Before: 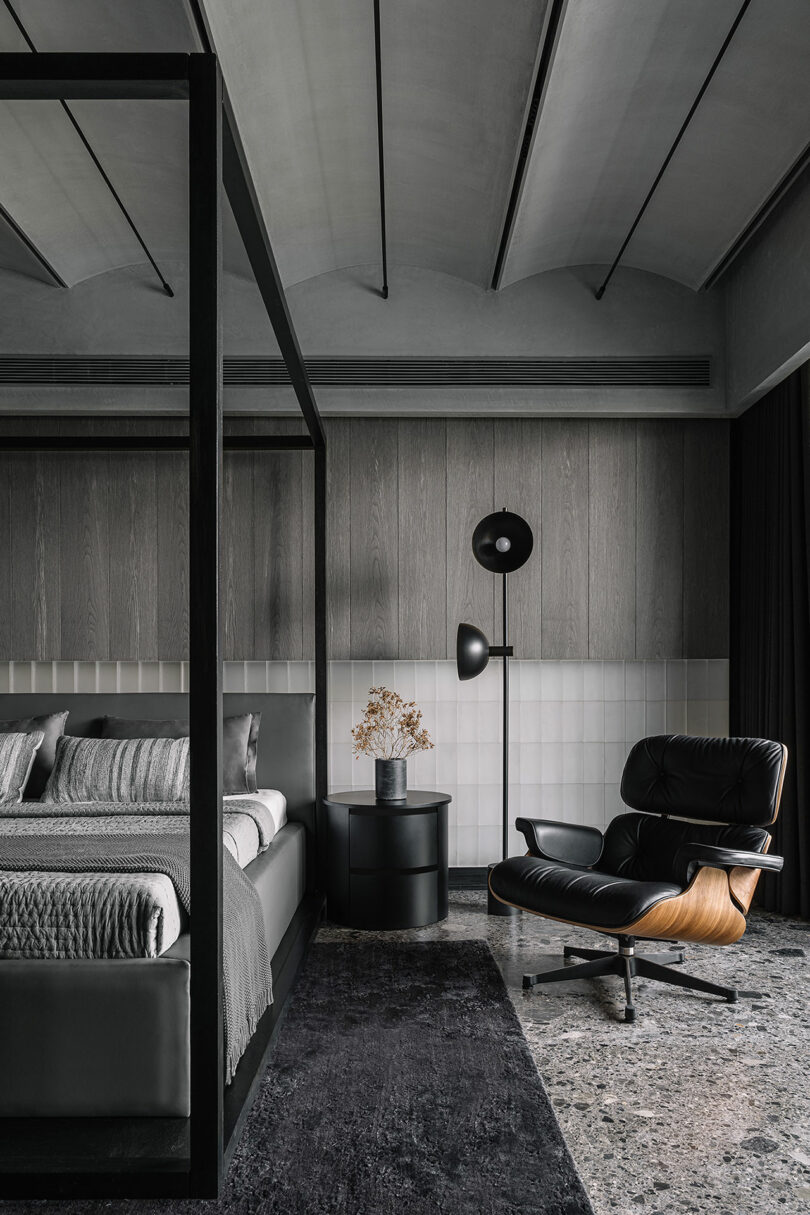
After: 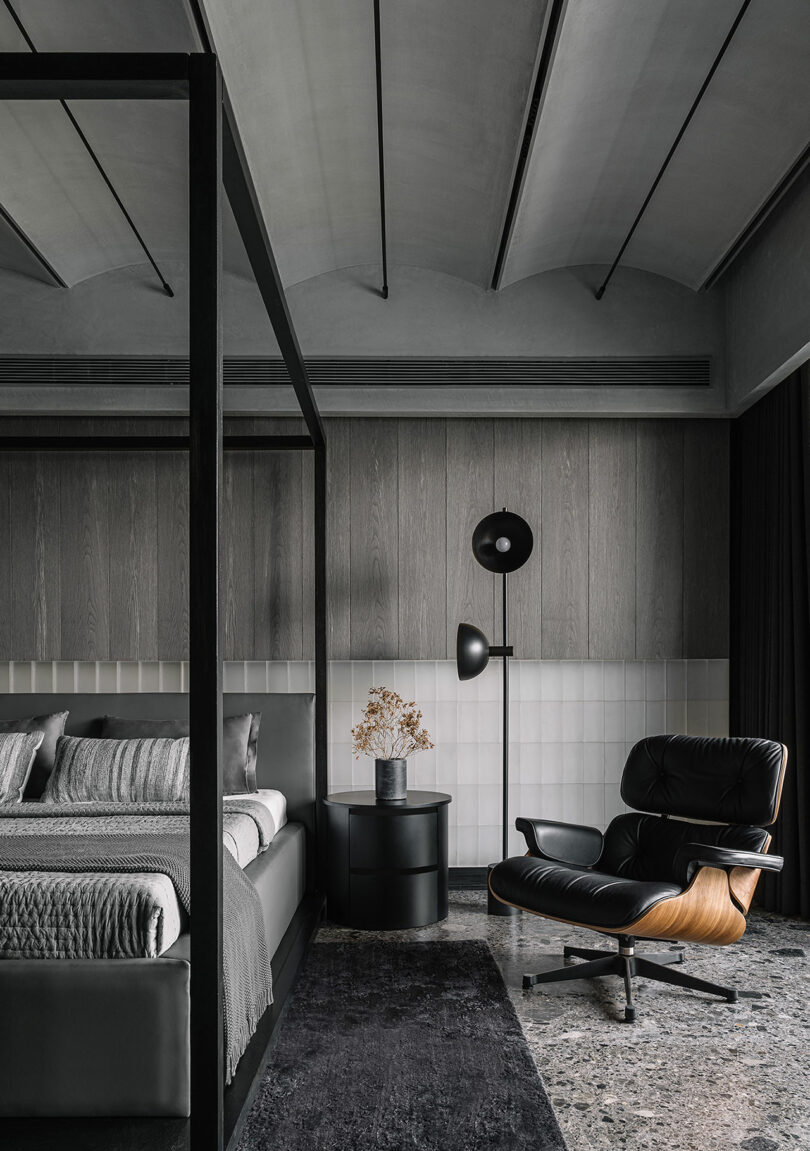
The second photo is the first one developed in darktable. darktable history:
crop and rotate: top 0.008%, bottom 5.258%
